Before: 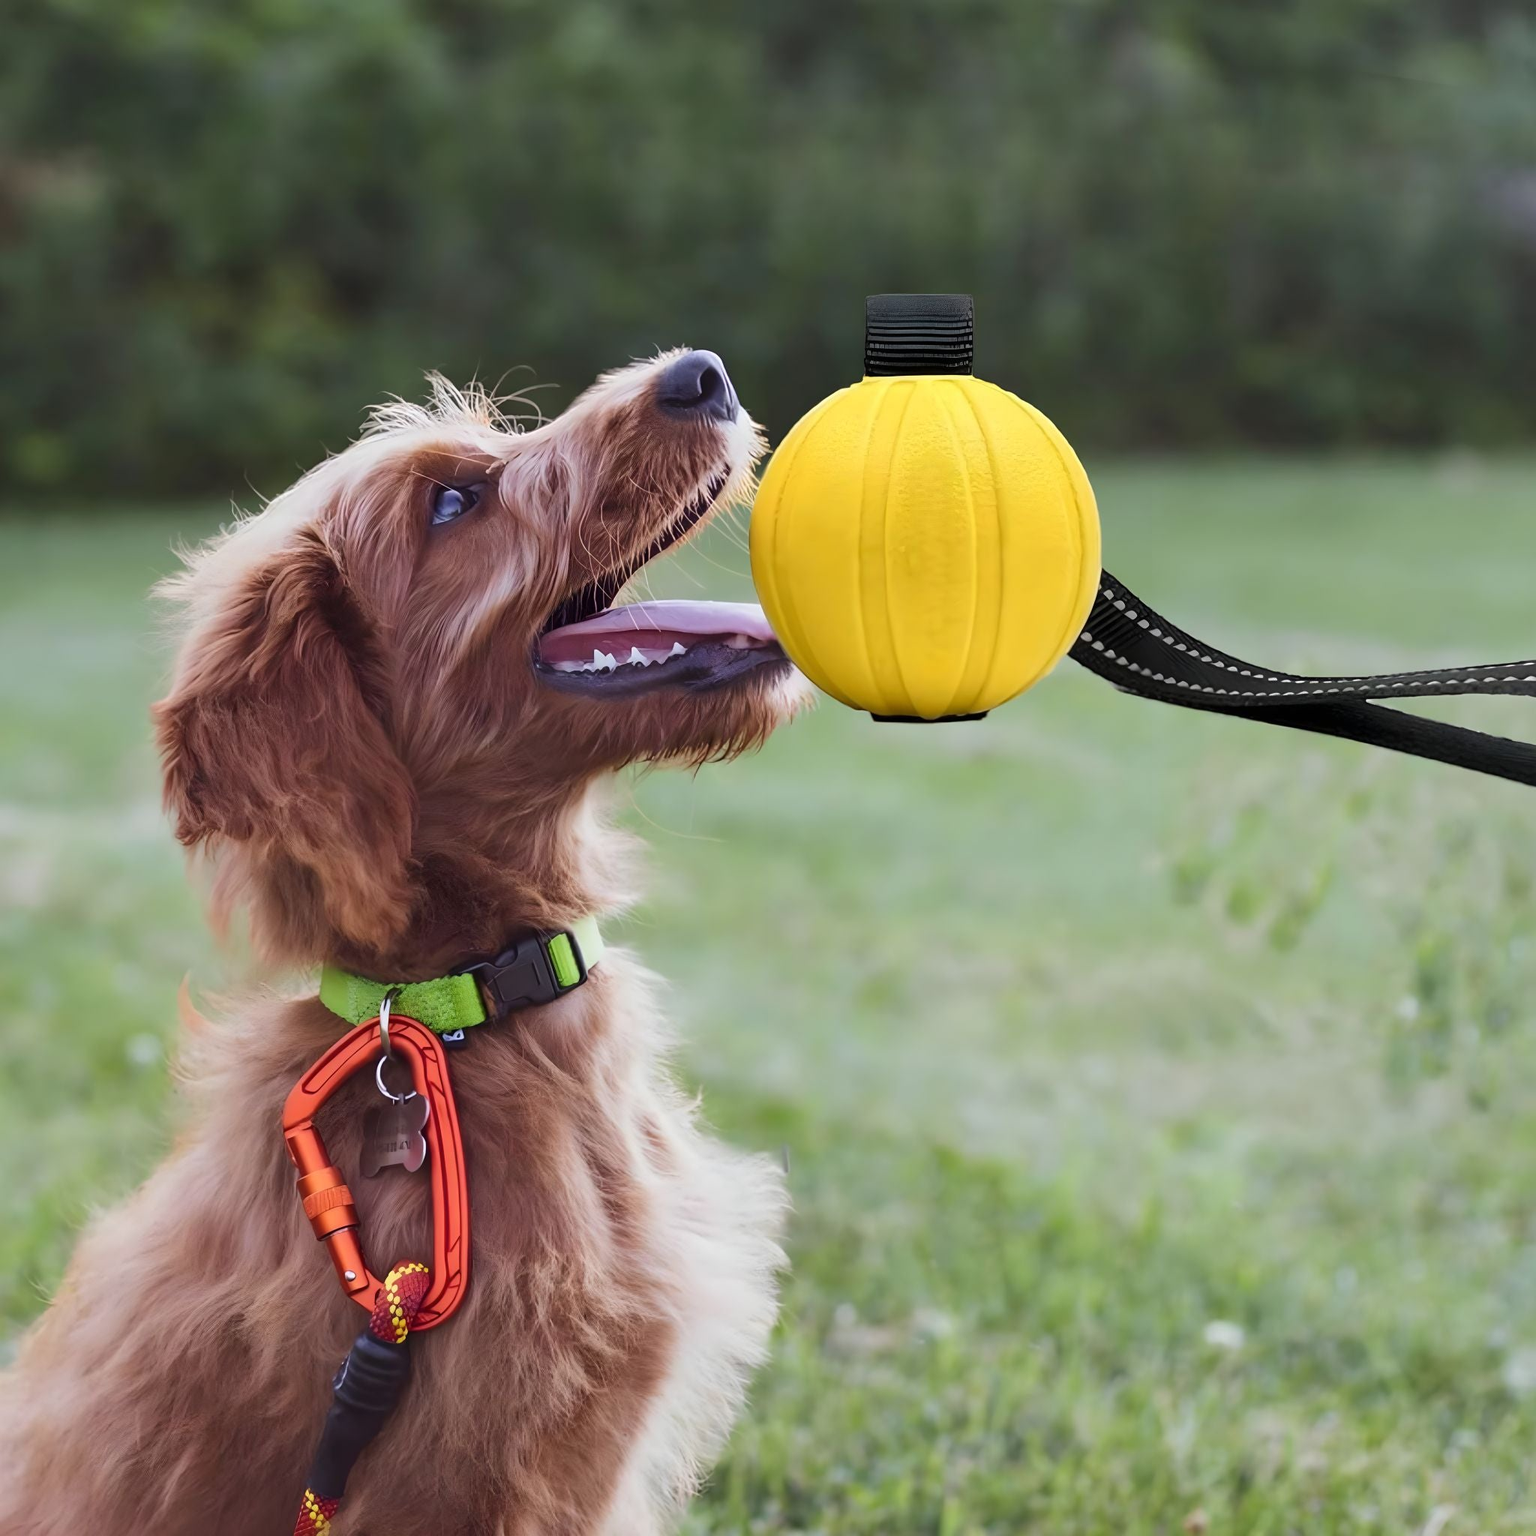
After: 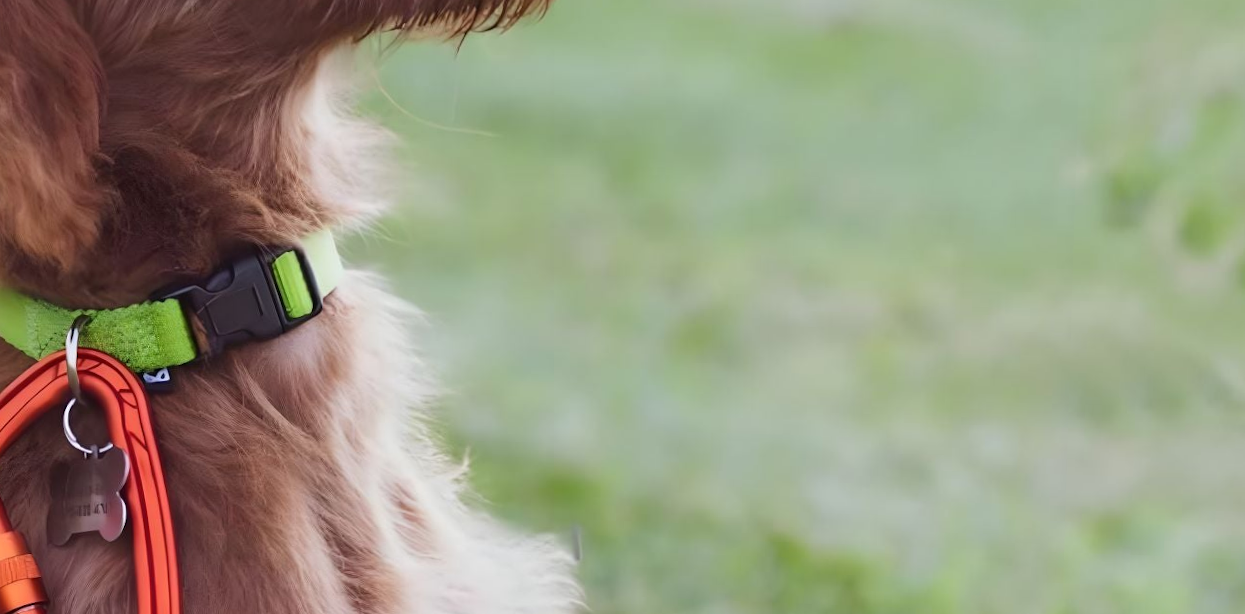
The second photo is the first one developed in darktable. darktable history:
rotate and perspective: rotation 0.062°, lens shift (vertical) 0.115, lens shift (horizontal) -0.133, crop left 0.047, crop right 0.94, crop top 0.061, crop bottom 0.94
crop: left 18.091%, top 51.13%, right 17.525%, bottom 16.85%
